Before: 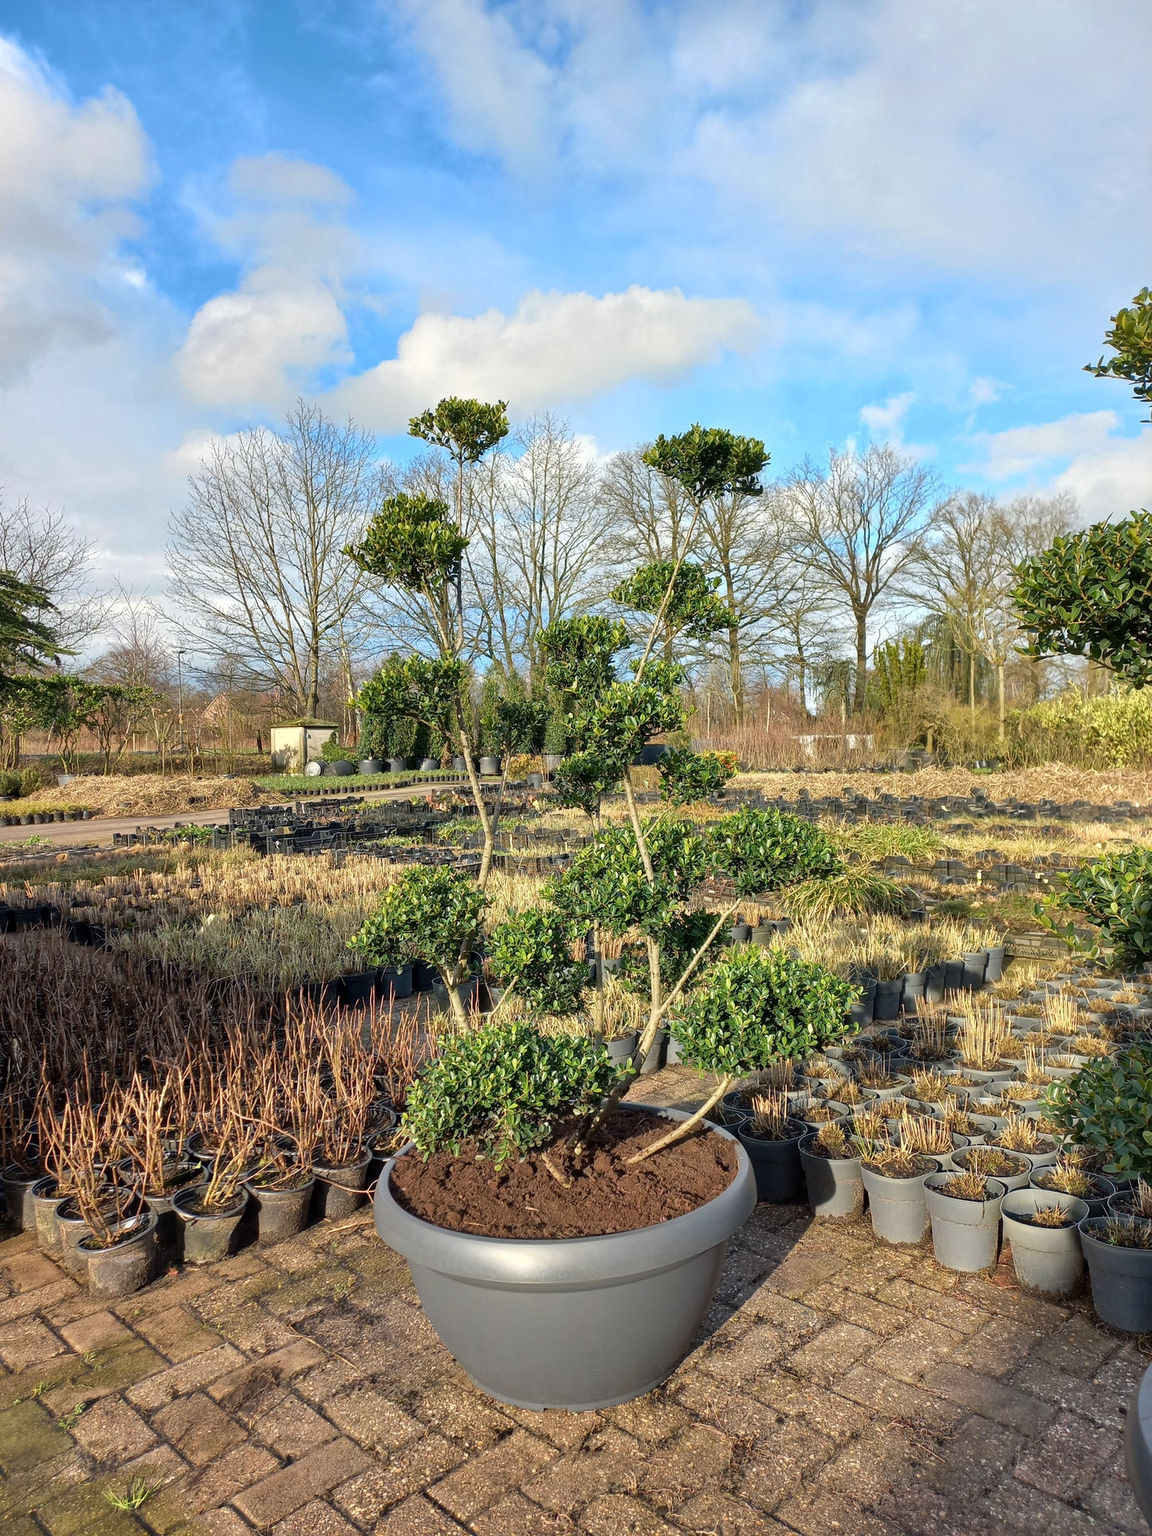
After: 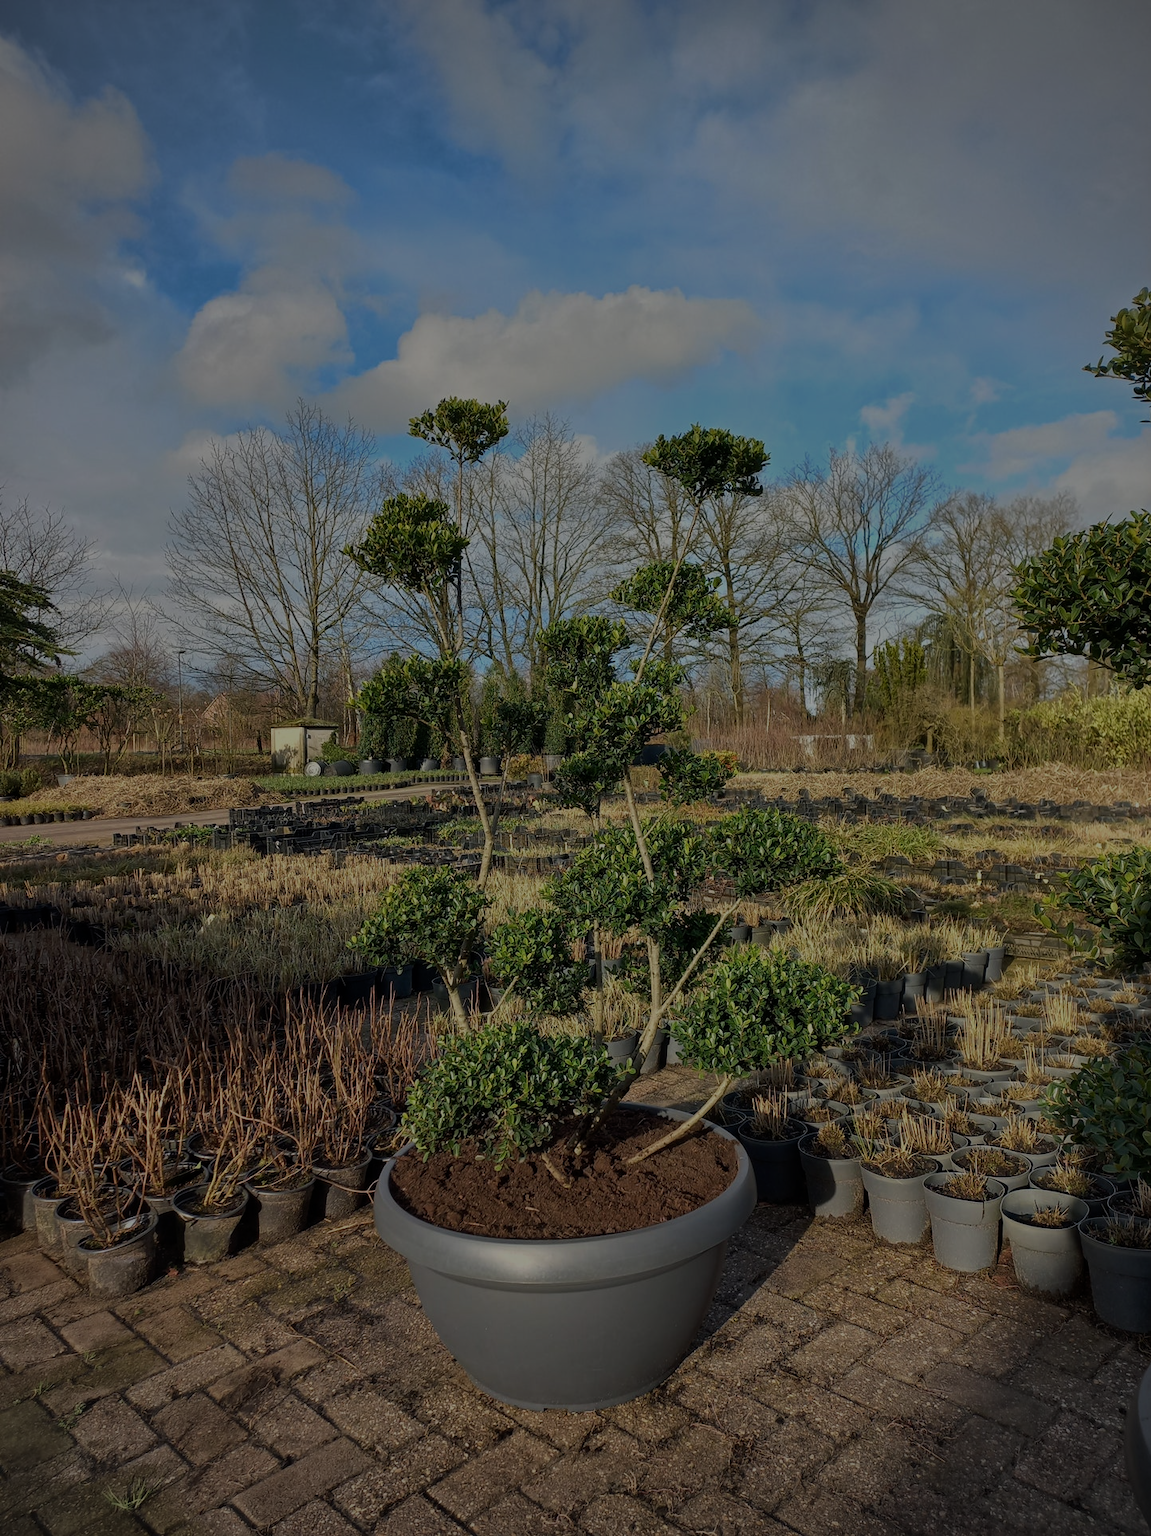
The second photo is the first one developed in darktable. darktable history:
tone equalizer: -8 EV -1.98 EV, -7 EV -1.97 EV, -6 EV -1.97 EV, -5 EV -1.98 EV, -4 EV -1.98 EV, -3 EV -1.99 EV, -2 EV -1.98 EV, -1 EV -1.6 EV, +0 EV -1.99 EV
vignetting: on, module defaults
